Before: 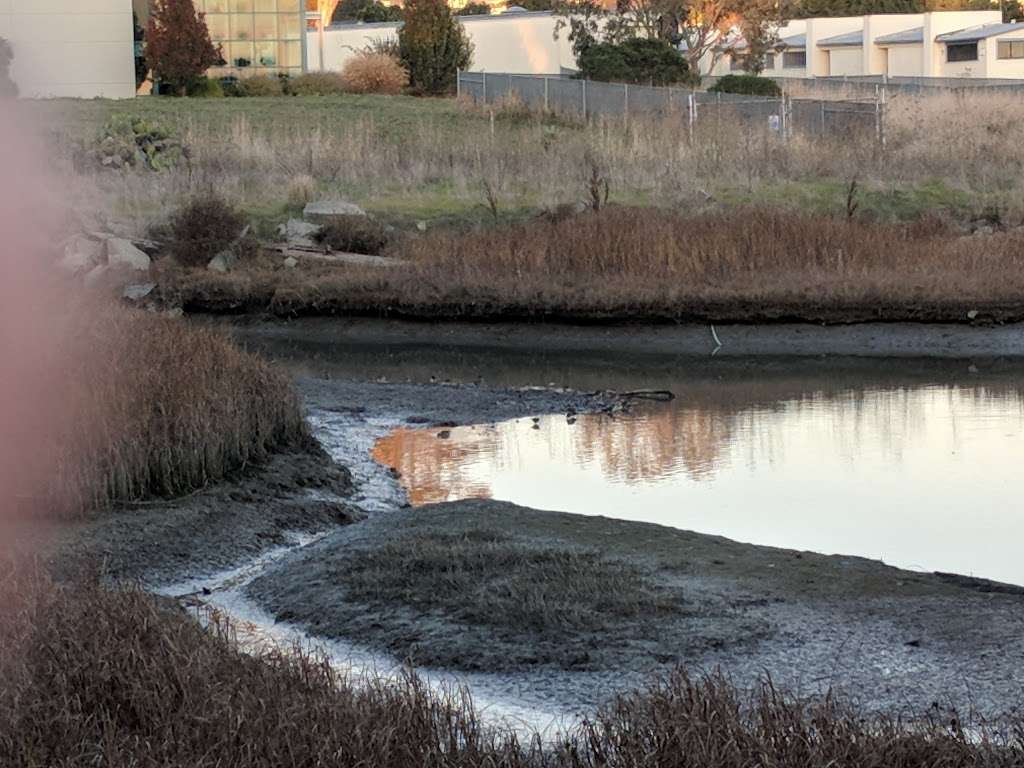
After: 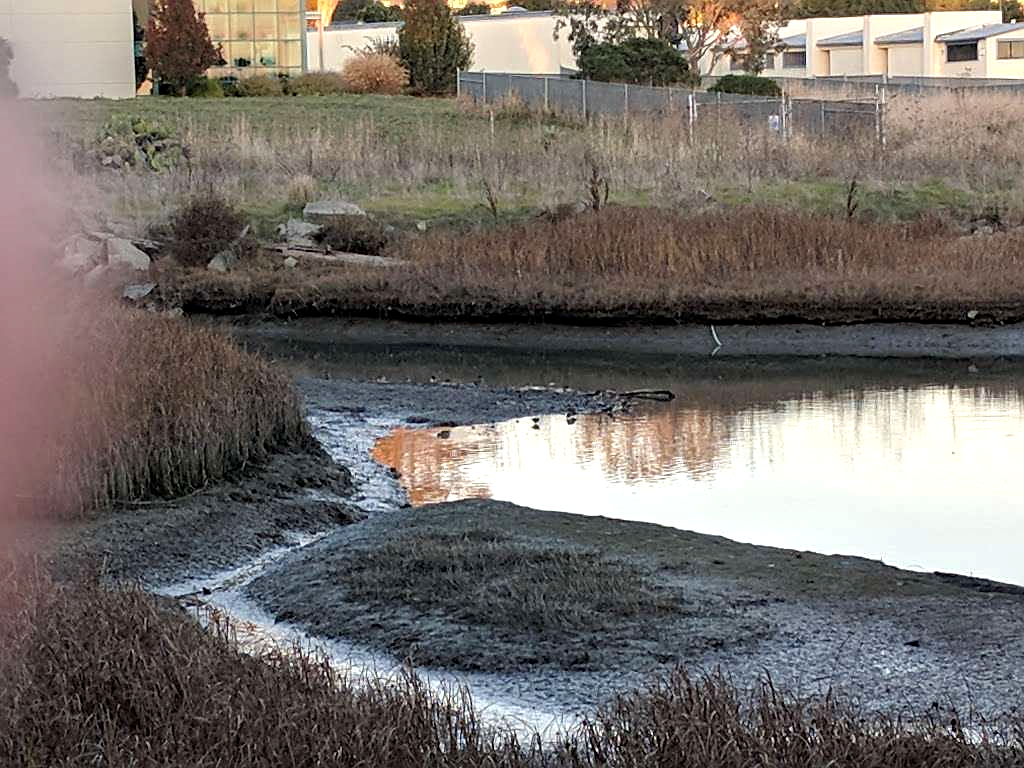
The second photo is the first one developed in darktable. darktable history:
haze removal: compatibility mode true, adaptive false
sharpen: amount 0.565
exposure: exposure 0.299 EV, compensate highlight preservation false
